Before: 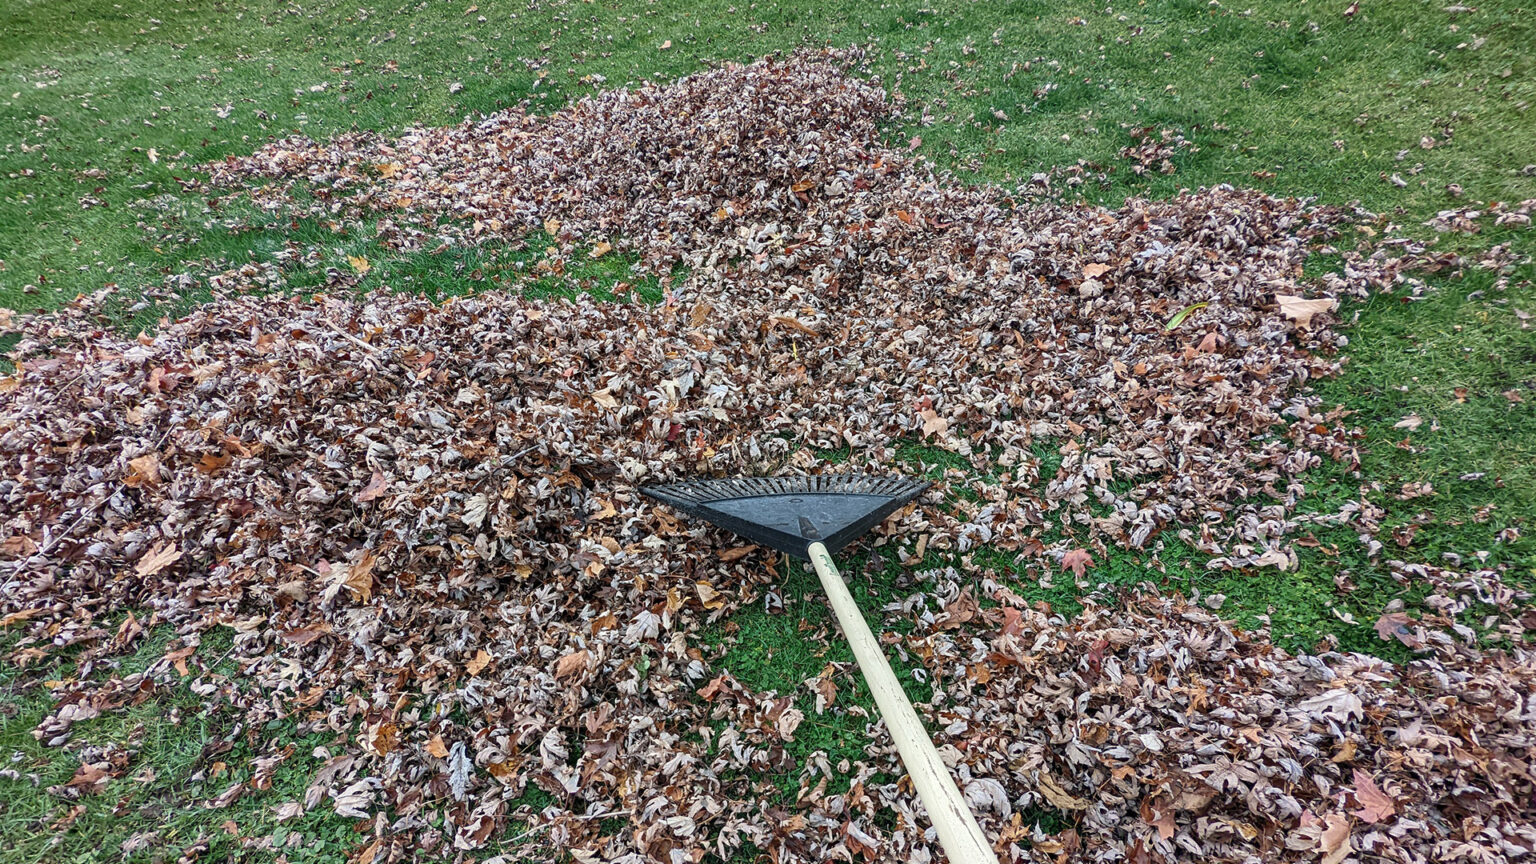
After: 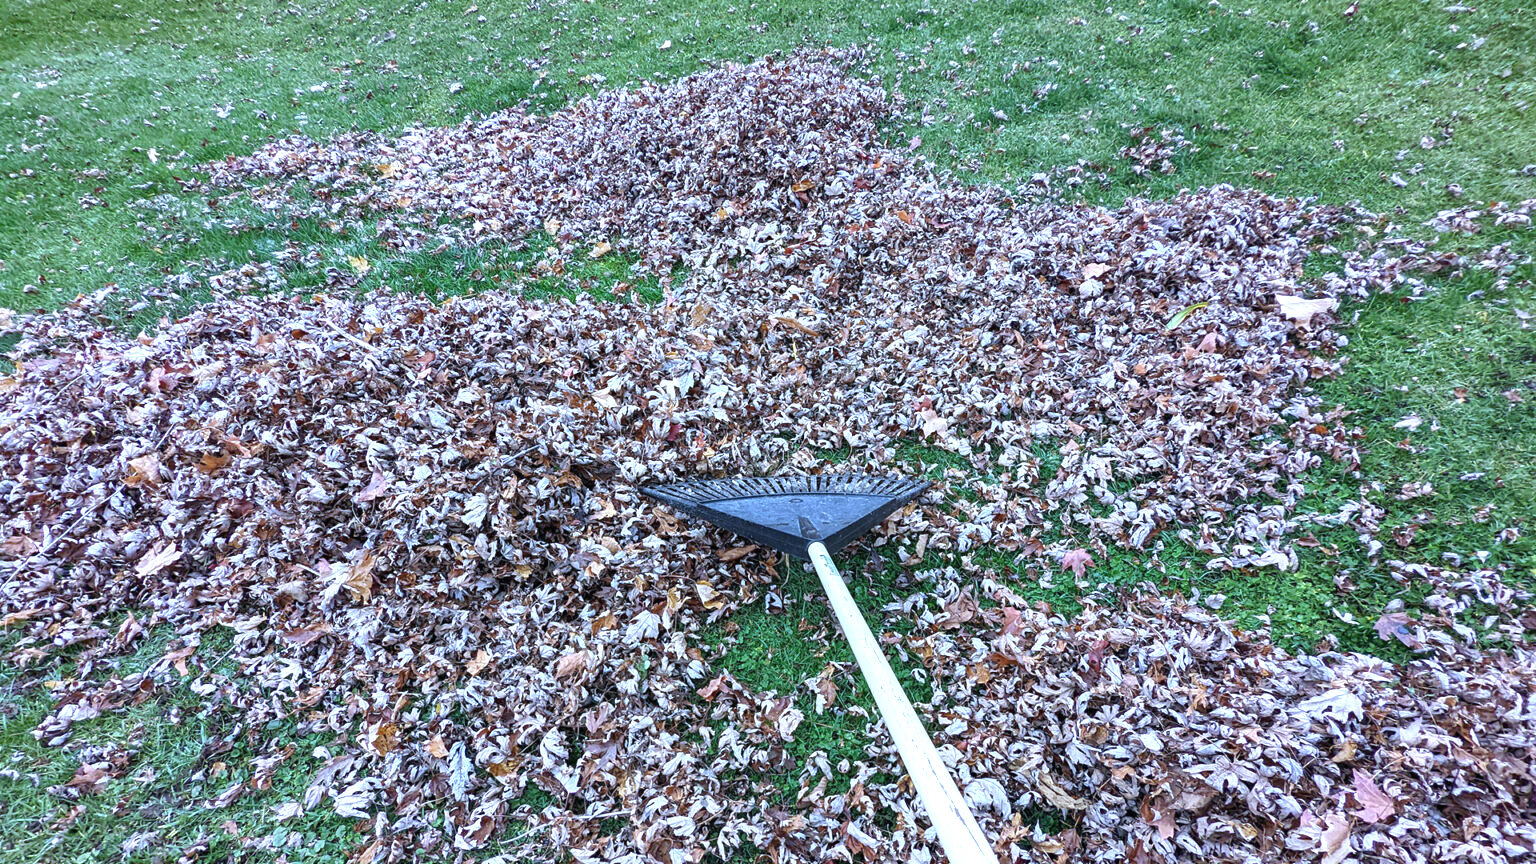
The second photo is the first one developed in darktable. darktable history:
white balance: red 0.871, blue 1.249
exposure: black level correction 0, exposure 0.7 EV, compensate exposure bias true, compensate highlight preservation false
